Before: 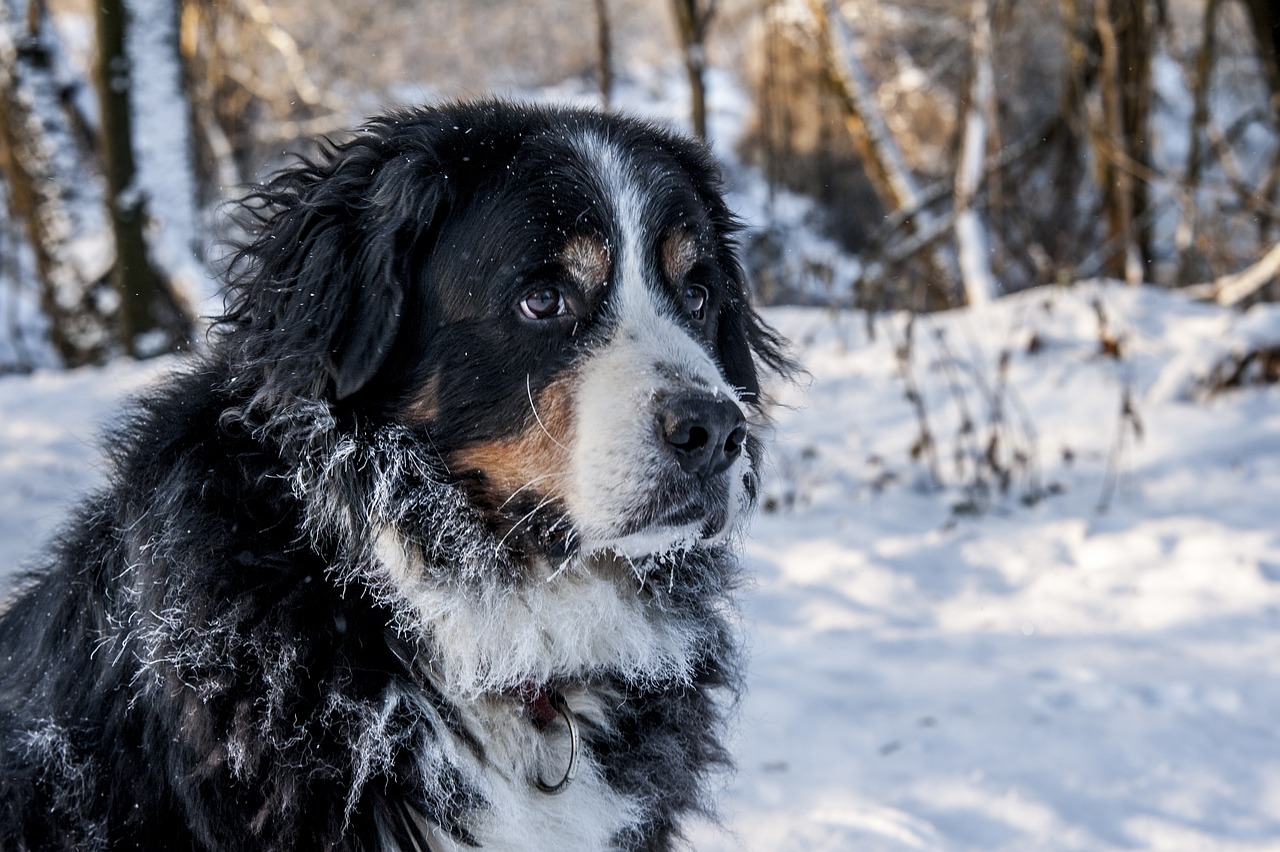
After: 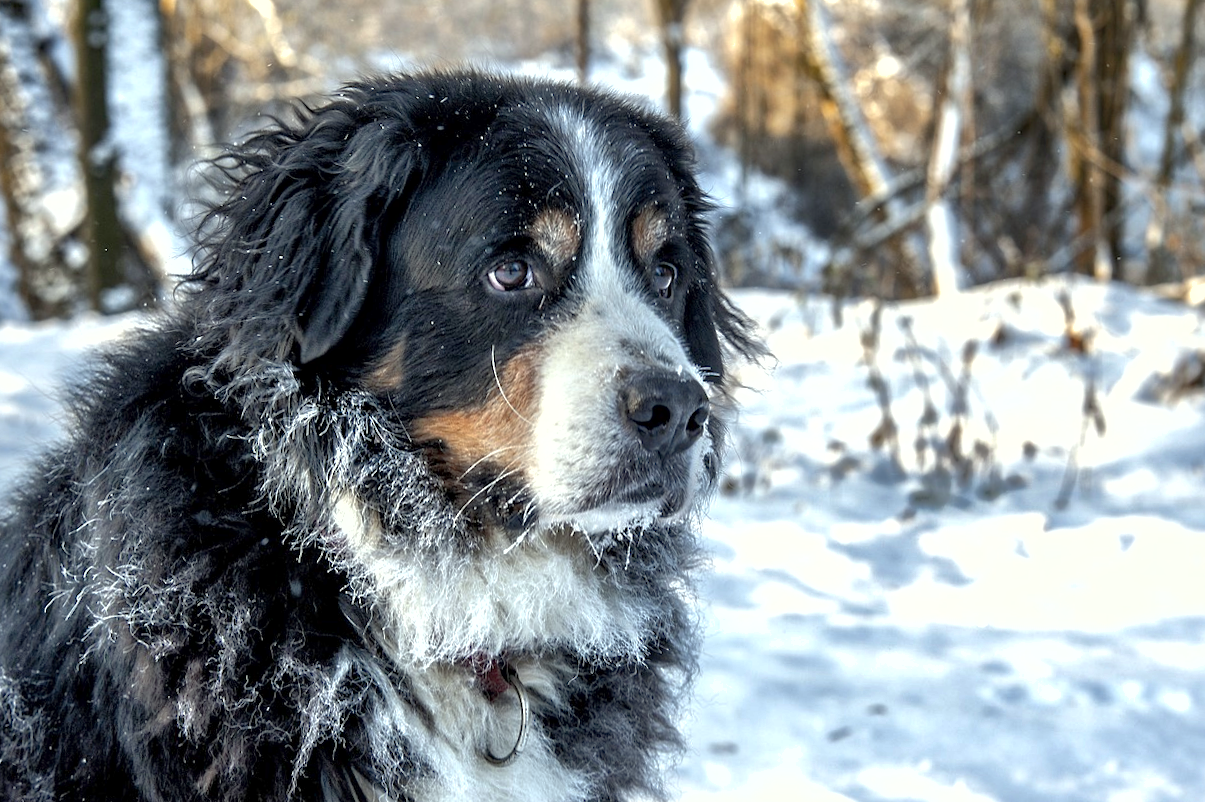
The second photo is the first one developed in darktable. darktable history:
color correction: highlights a* -4.73, highlights b* 5.06, saturation 0.97
shadows and highlights: on, module defaults
exposure: exposure 0.722 EV, compensate highlight preservation false
crop and rotate: angle -2.38°
local contrast: mode bilateral grid, contrast 20, coarseness 50, detail 120%, midtone range 0.2
